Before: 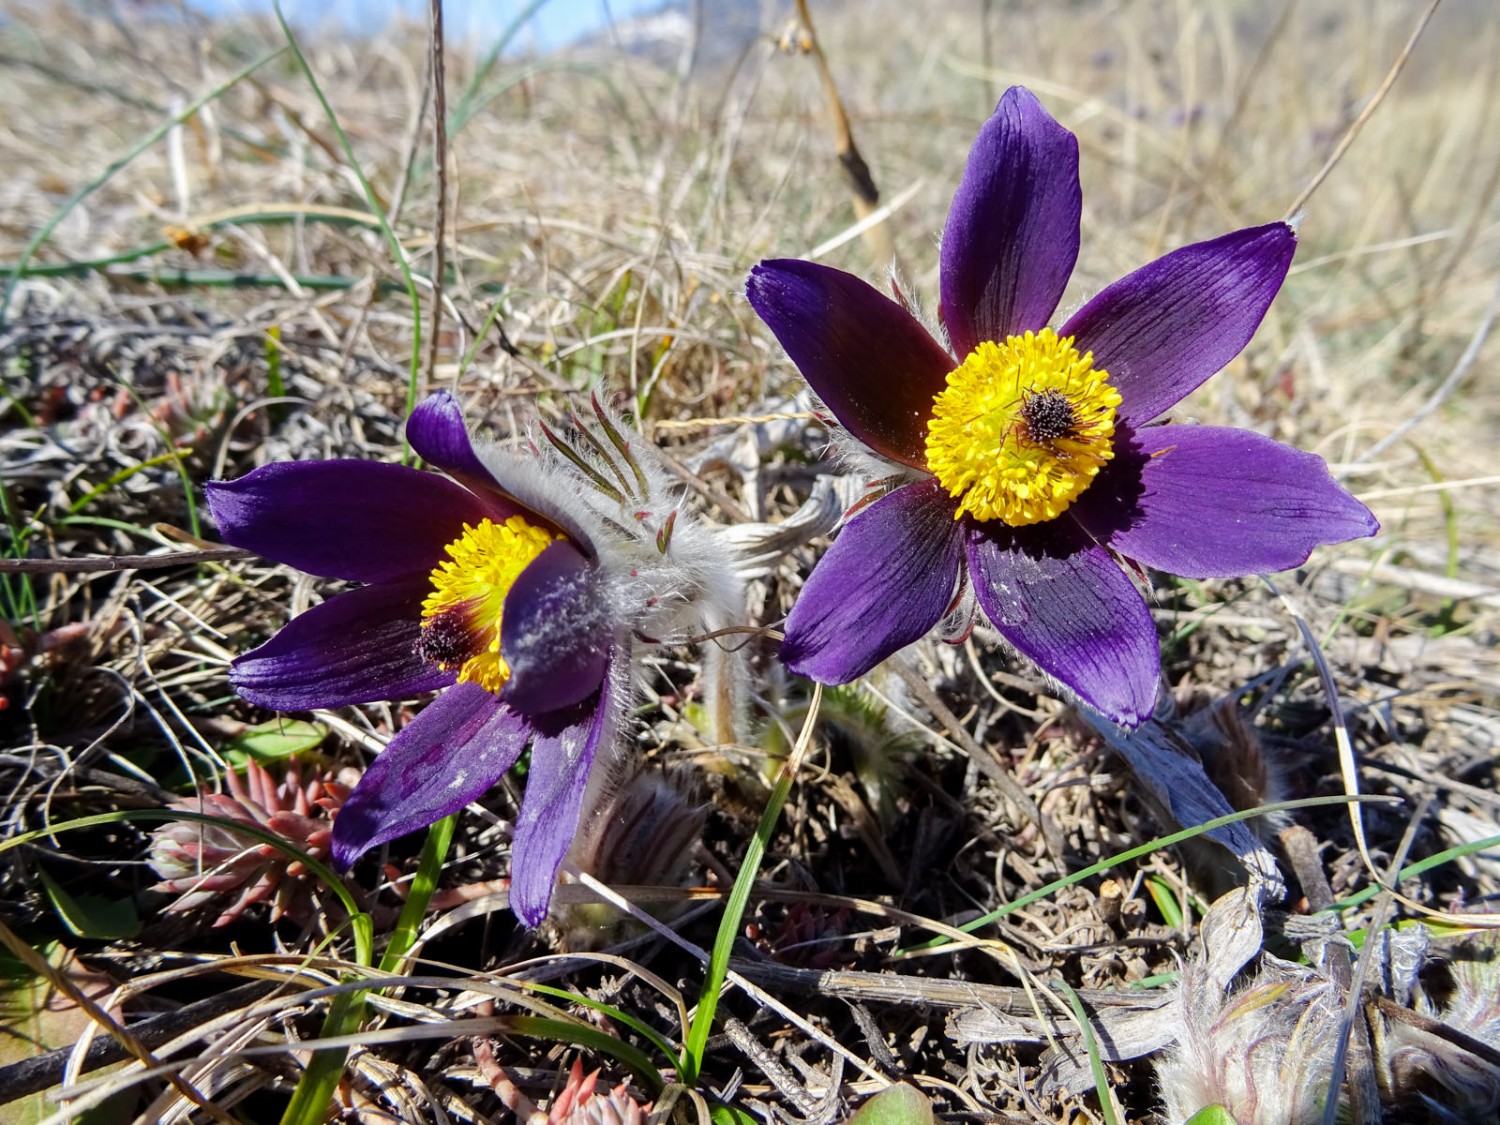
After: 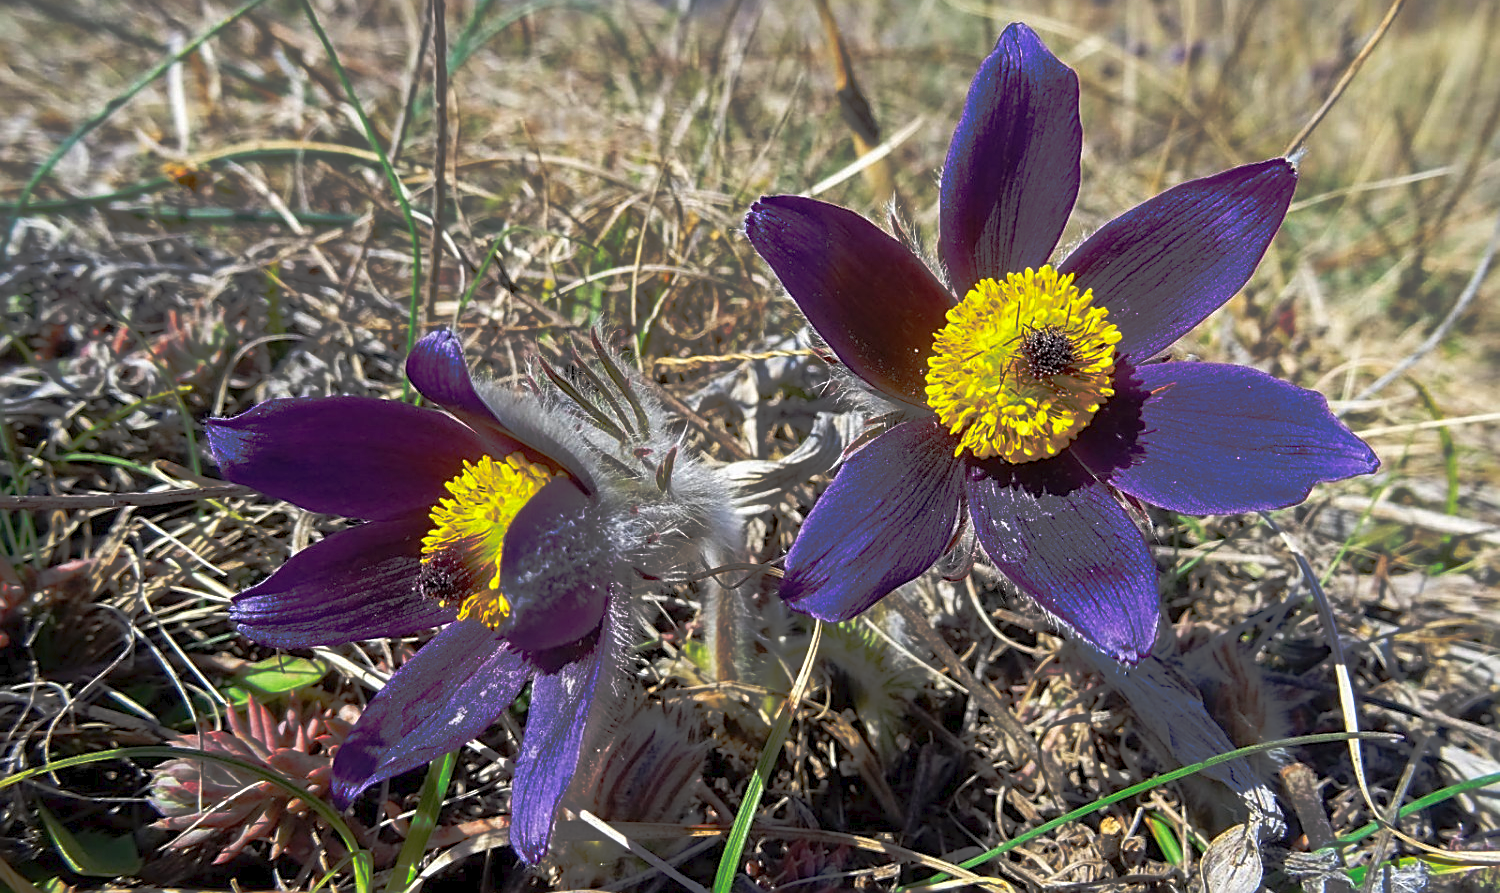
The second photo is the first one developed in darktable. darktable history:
tone curve: curves: ch0 [(0, 0) (0.003, 0.032) (0.53, 0.368) (0.901, 0.866) (1, 1)], preserve colors none
sharpen: on, module defaults
base curve: curves: ch0 [(0, 0) (0.283, 0.295) (1, 1)], preserve colors none
crop and rotate: top 5.667%, bottom 14.937%
